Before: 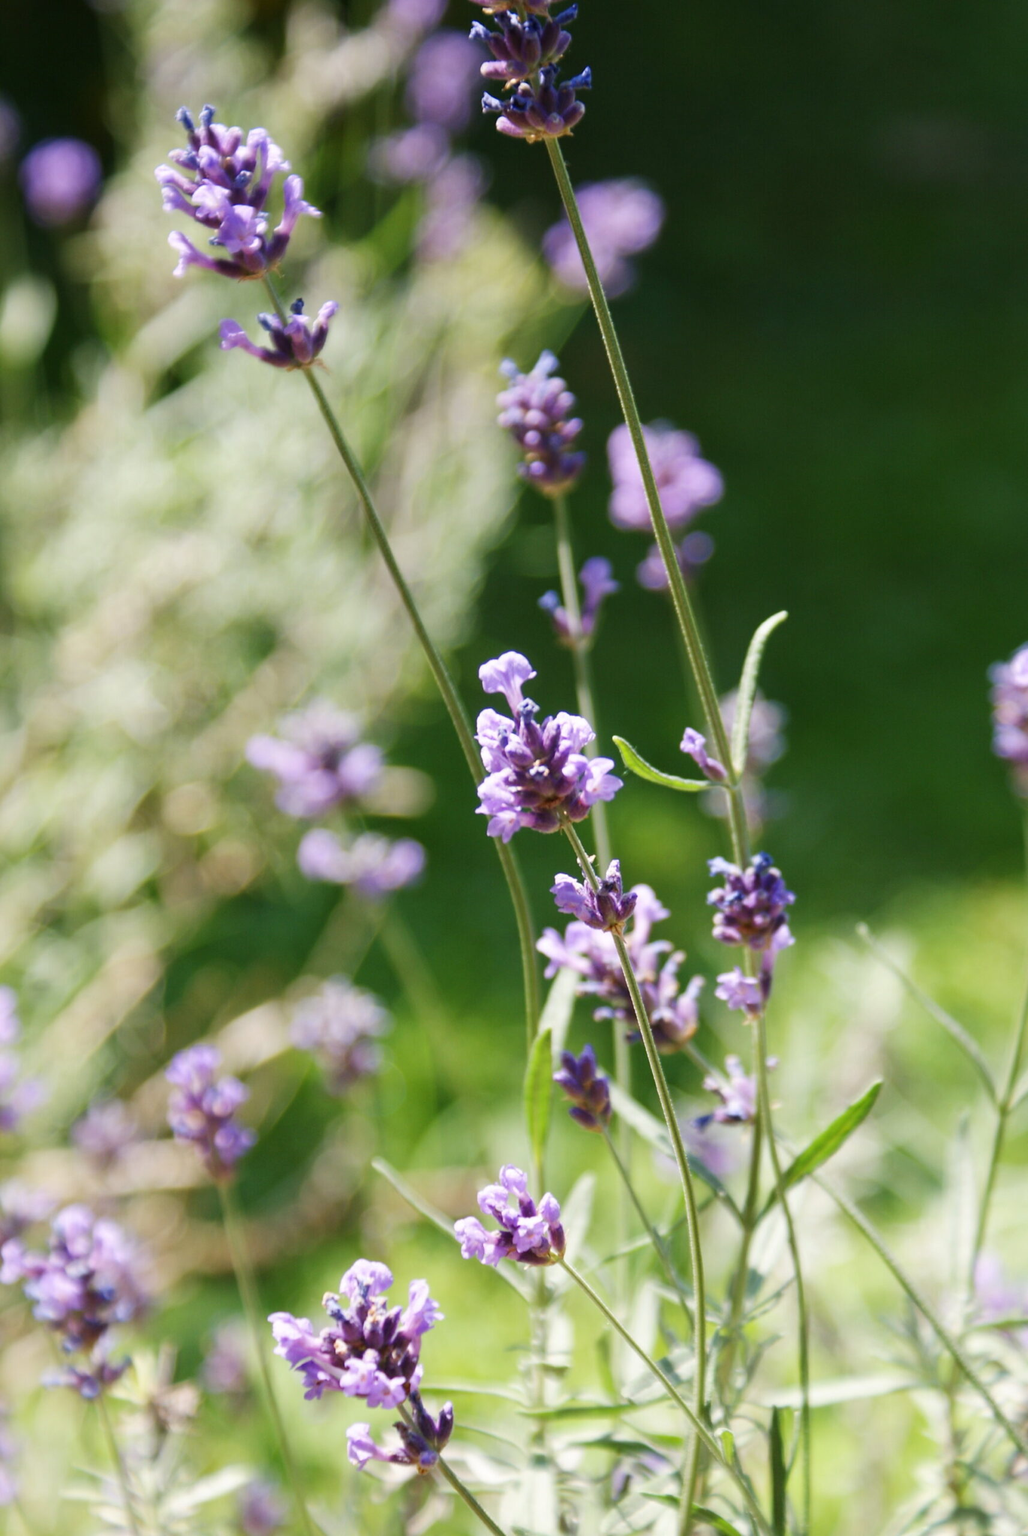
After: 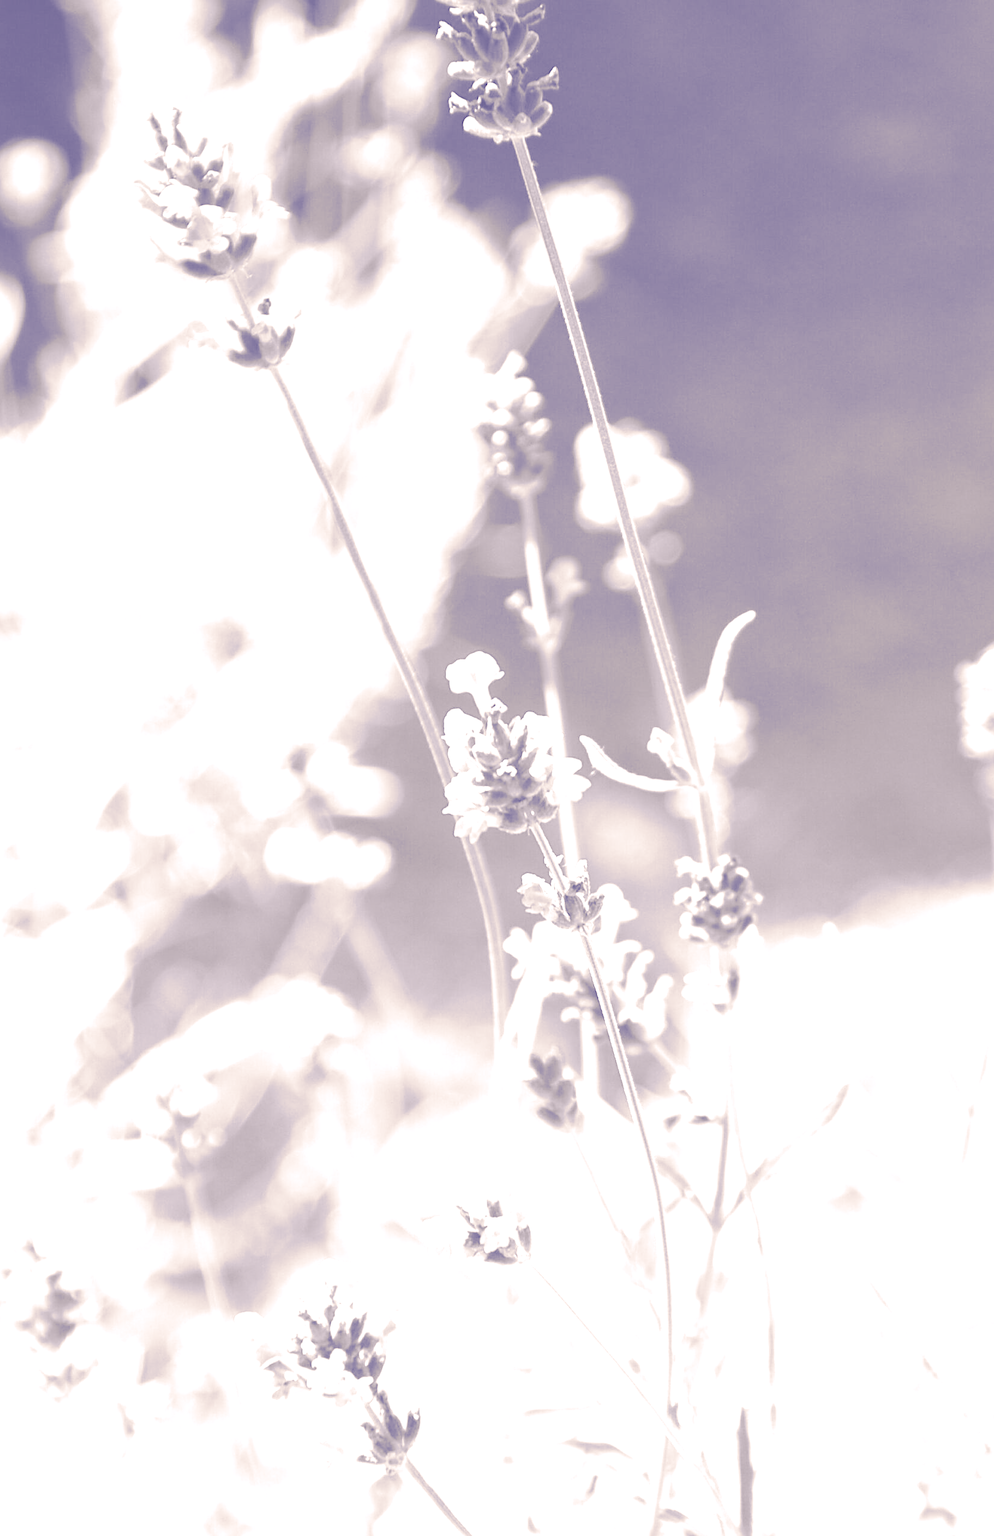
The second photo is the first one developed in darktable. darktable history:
crop and rotate: left 3.238%
split-toning: shadows › hue 242.67°, shadows › saturation 0.733, highlights › hue 45.33°, highlights › saturation 0.667, balance -53.304, compress 21.15%
colorize: hue 25.2°, saturation 83%, source mix 82%, lightness 79%, version 1
sharpen: on, module defaults
color zones: curves: ch0 [(0, 0.6) (0.129, 0.508) (0.193, 0.483) (0.429, 0.5) (0.571, 0.5) (0.714, 0.5) (0.857, 0.5) (1, 0.6)]; ch1 [(0, 0.481) (0.112, 0.245) (0.213, 0.223) (0.429, 0.233) (0.571, 0.231) (0.683, 0.242) (0.857, 0.296) (1, 0.481)]
